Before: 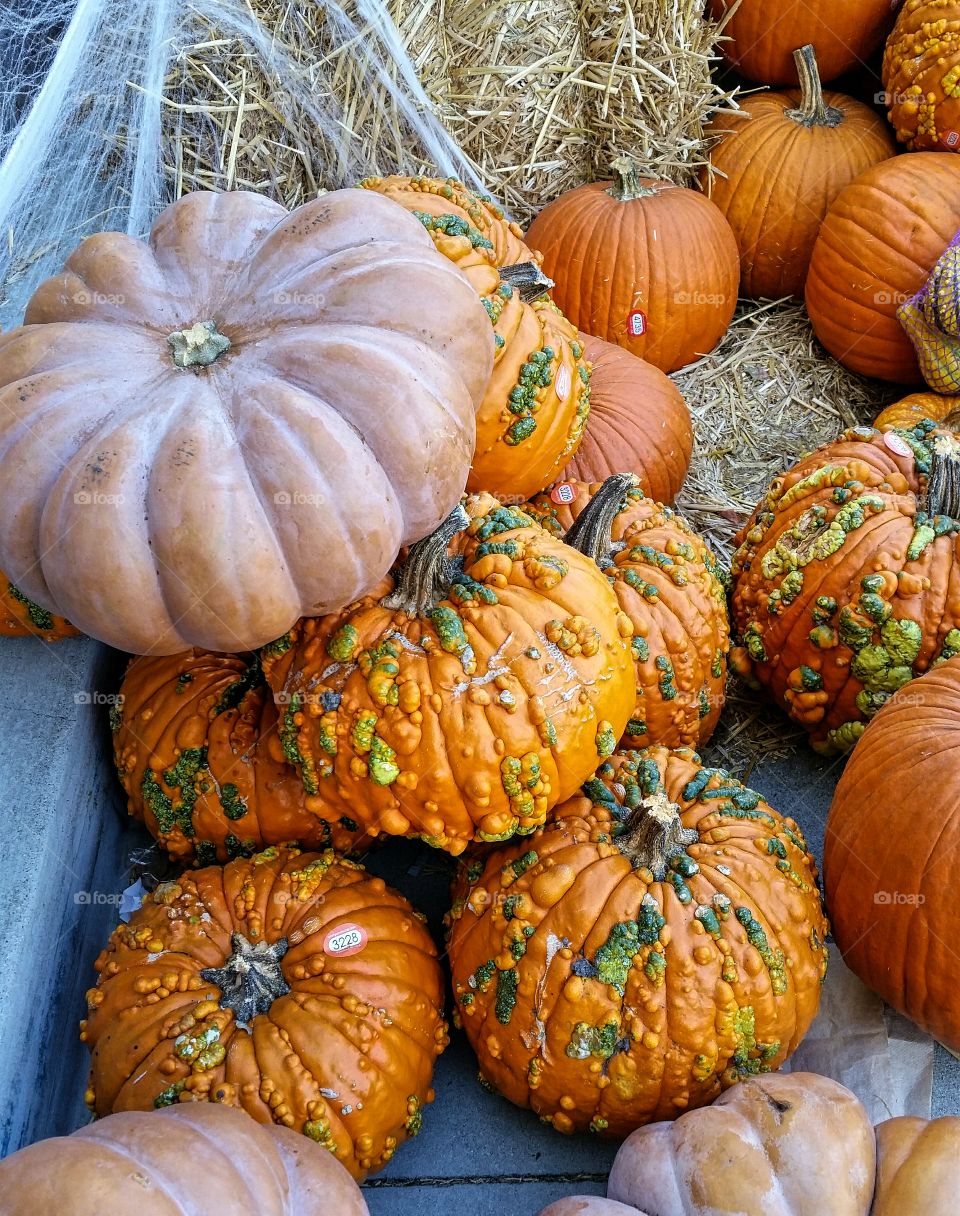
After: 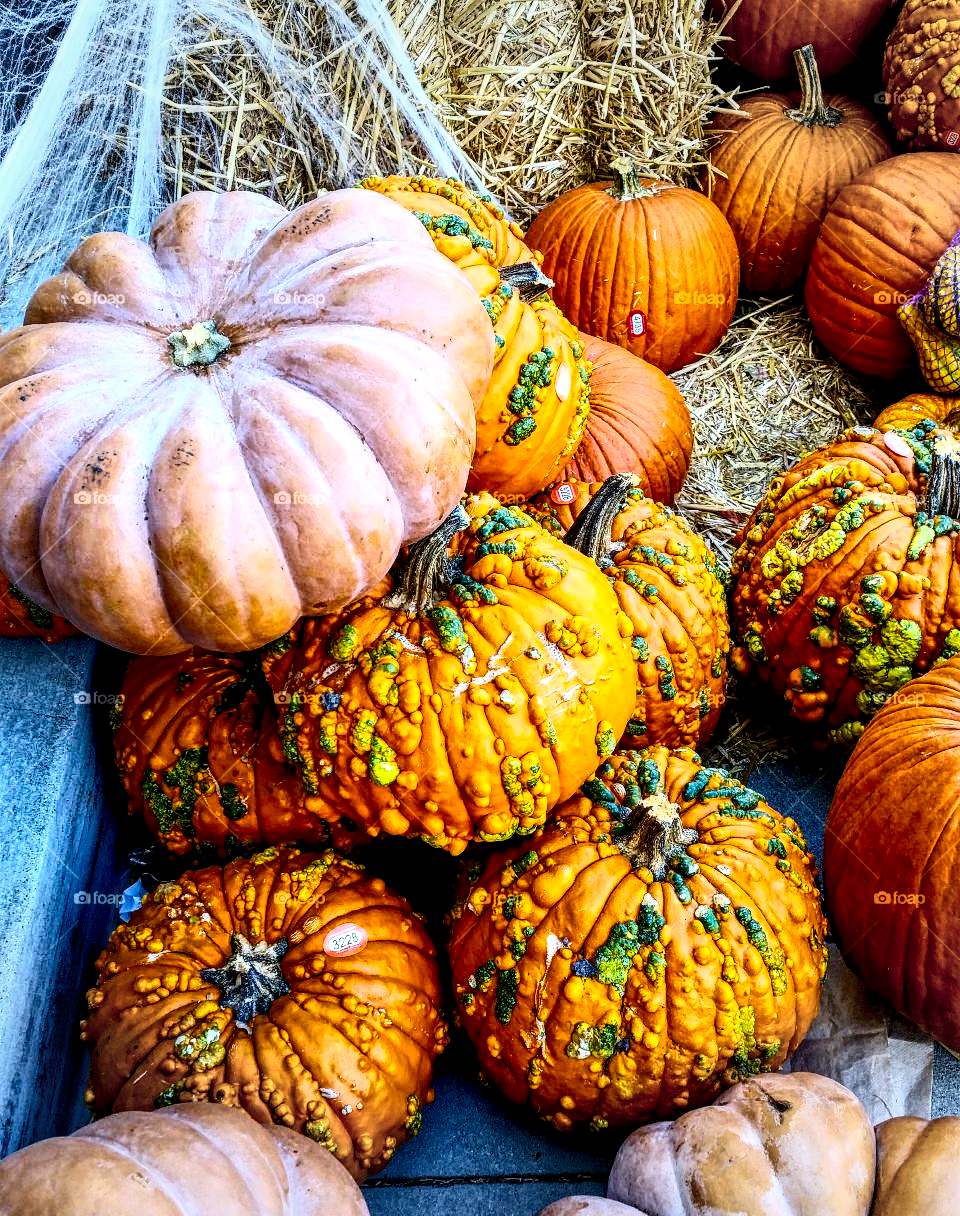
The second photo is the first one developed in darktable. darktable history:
color balance rgb: linear chroma grading › global chroma 10%, perceptual saturation grading › global saturation 30%, global vibrance 10%
vignetting: fall-off start 91%, fall-off radius 39.39%, brightness -0.182, saturation -0.3, width/height ratio 1.219, shape 1.3, dithering 8-bit output, unbound false
local contrast: detail 154%
contrast brightness saturation: contrast 0.4, brightness 0.1, saturation 0.21
exposure: black level correction 0.012, compensate highlight preservation false
tone equalizer: on, module defaults
